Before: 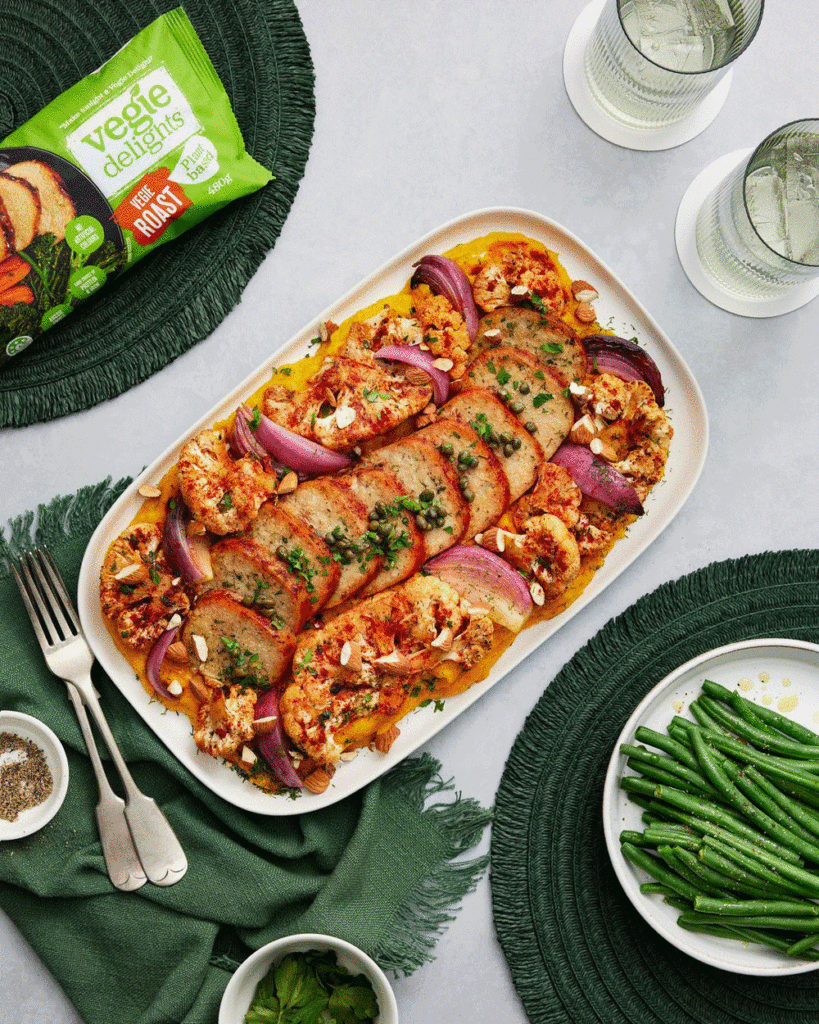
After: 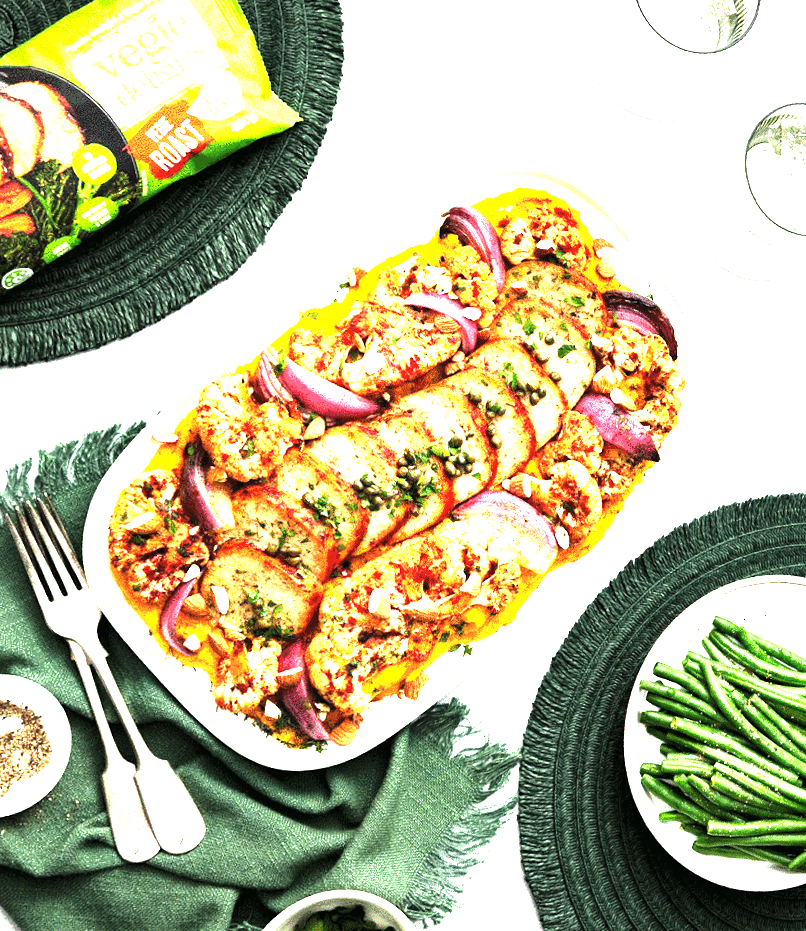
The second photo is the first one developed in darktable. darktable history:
levels: levels [0.044, 0.475, 0.791]
rotate and perspective: rotation -0.013°, lens shift (vertical) -0.027, lens shift (horizontal) 0.178, crop left 0.016, crop right 0.989, crop top 0.082, crop bottom 0.918
exposure: black level correction 0, exposure 1.55 EV, compensate exposure bias true, compensate highlight preservation false
